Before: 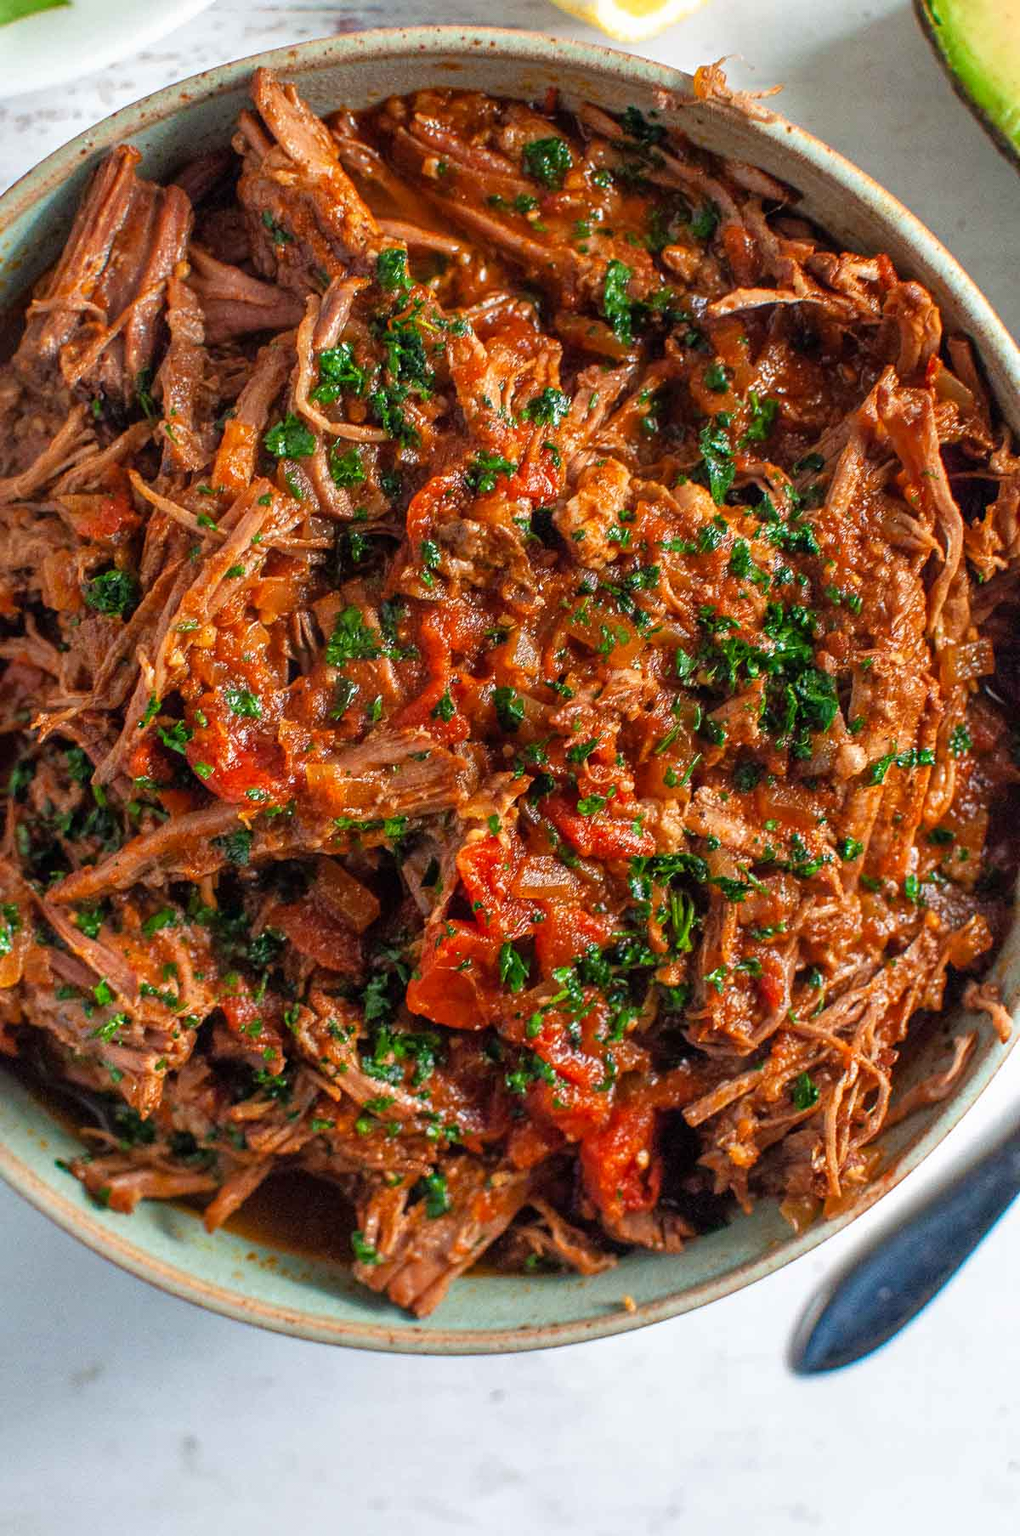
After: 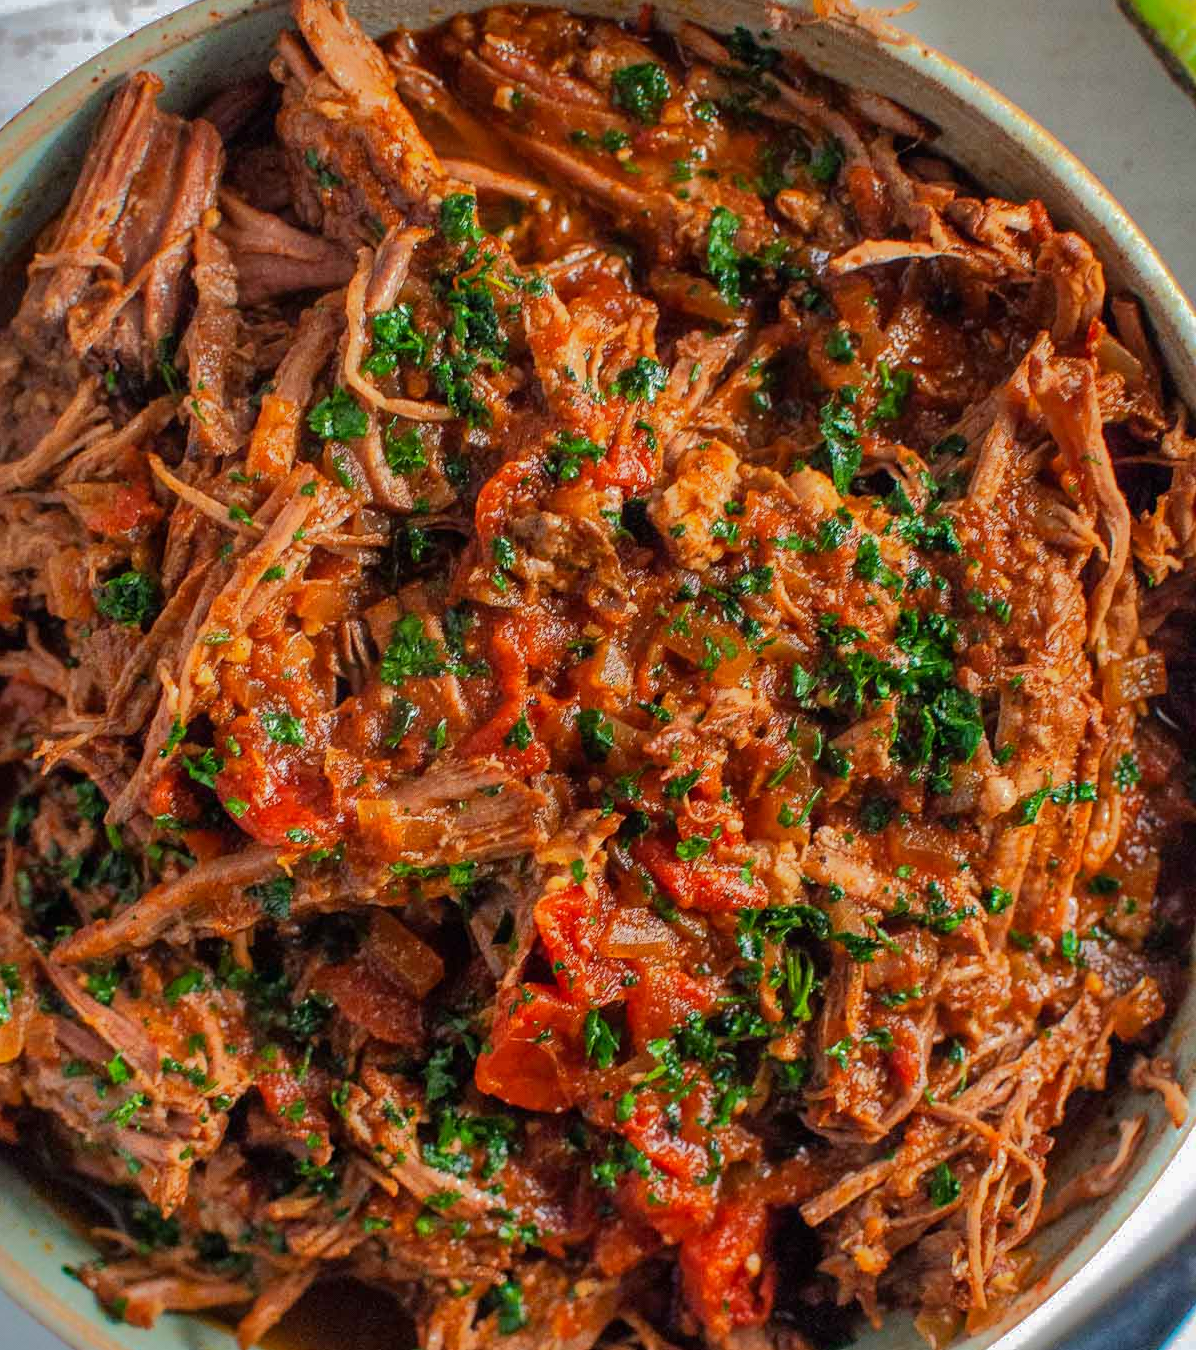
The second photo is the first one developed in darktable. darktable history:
crop: left 0.253%, top 5.486%, bottom 19.788%
shadows and highlights: shadows -18.59, highlights -73.38
